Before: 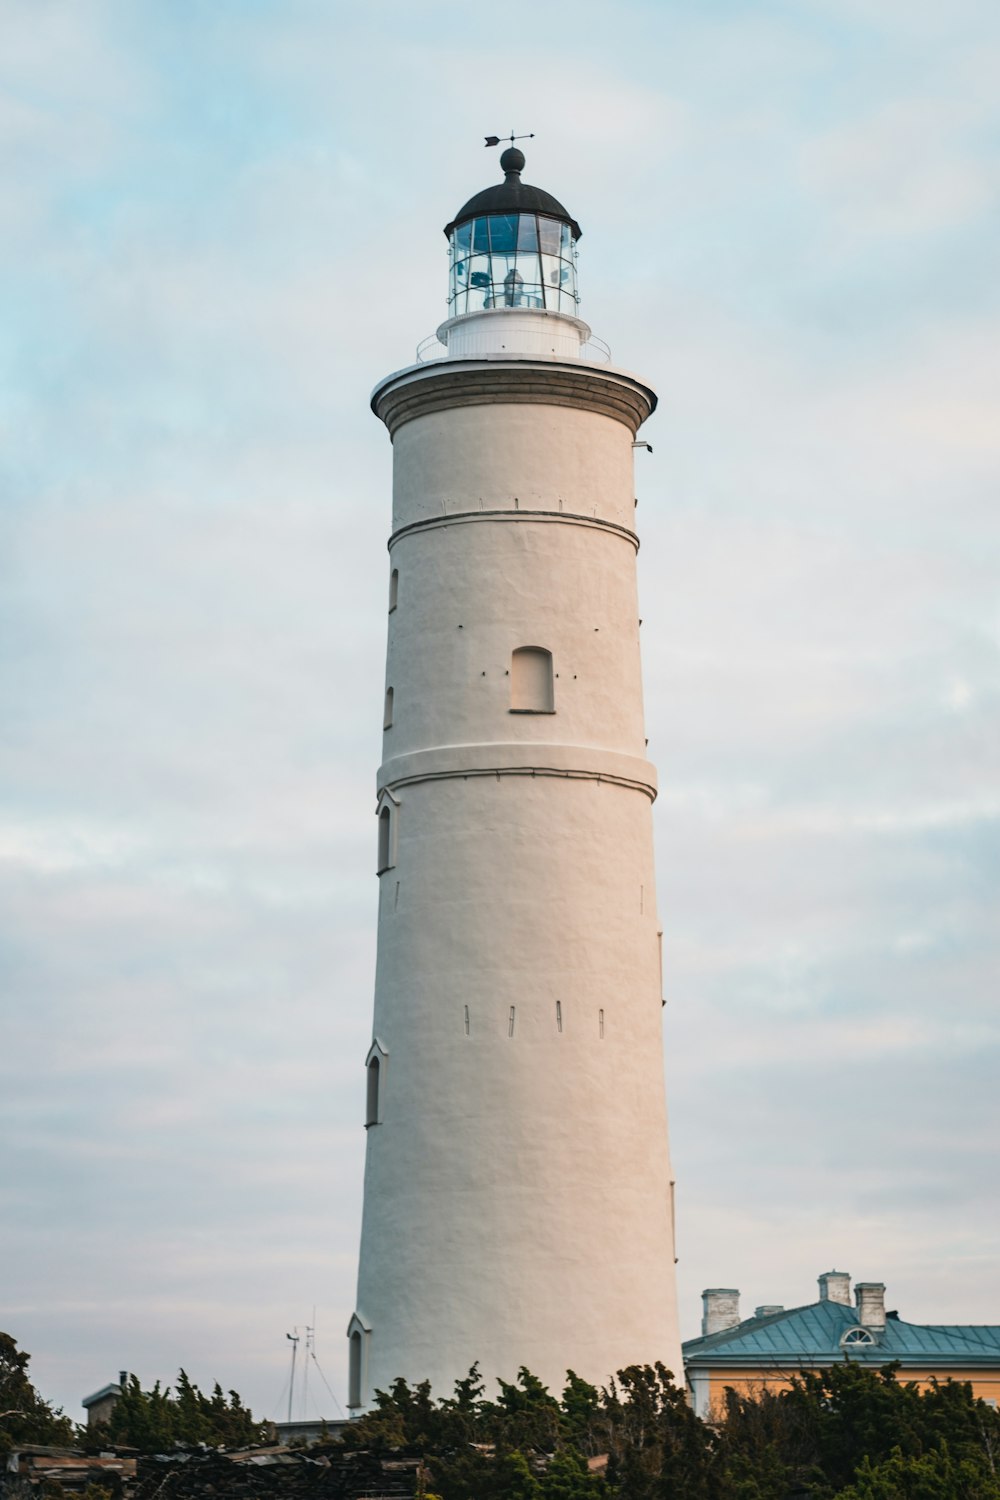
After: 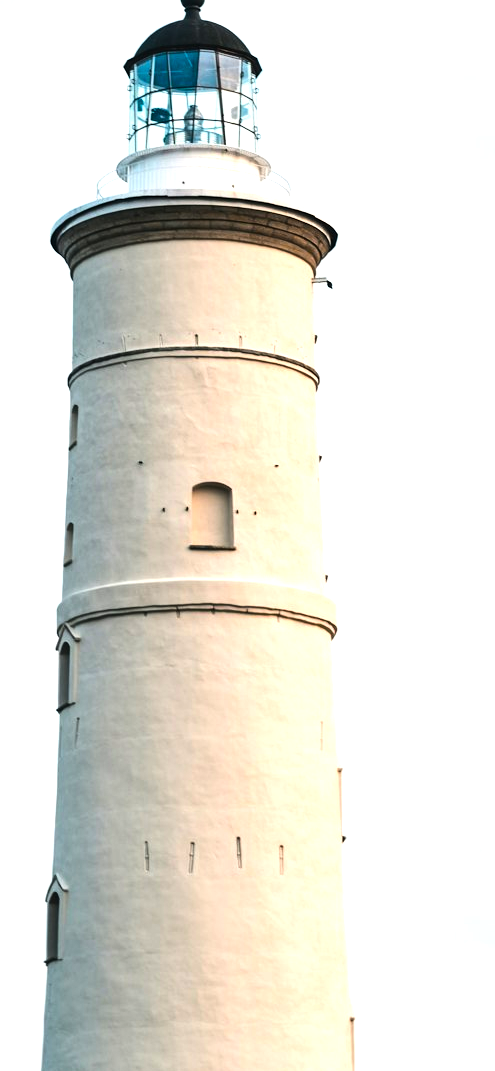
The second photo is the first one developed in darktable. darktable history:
tone equalizer: -8 EV -1.08 EV, -7 EV -1.01 EV, -6 EV -0.867 EV, -5 EV -0.578 EV, -3 EV 0.578 EV, -2 EV 0.867 EV, -1 EV 1.01 EV, +0 EV 1.08 EV, edges refinement/feathering 500, mask exposure compensation -1.57 EV, preserve details no
color balance rgb: perceptual saturation grading › global saturation 25%, global vibrance 20%
crop: left 32.075%, top 10.976%, right 18.355%, bottom 17.596%
